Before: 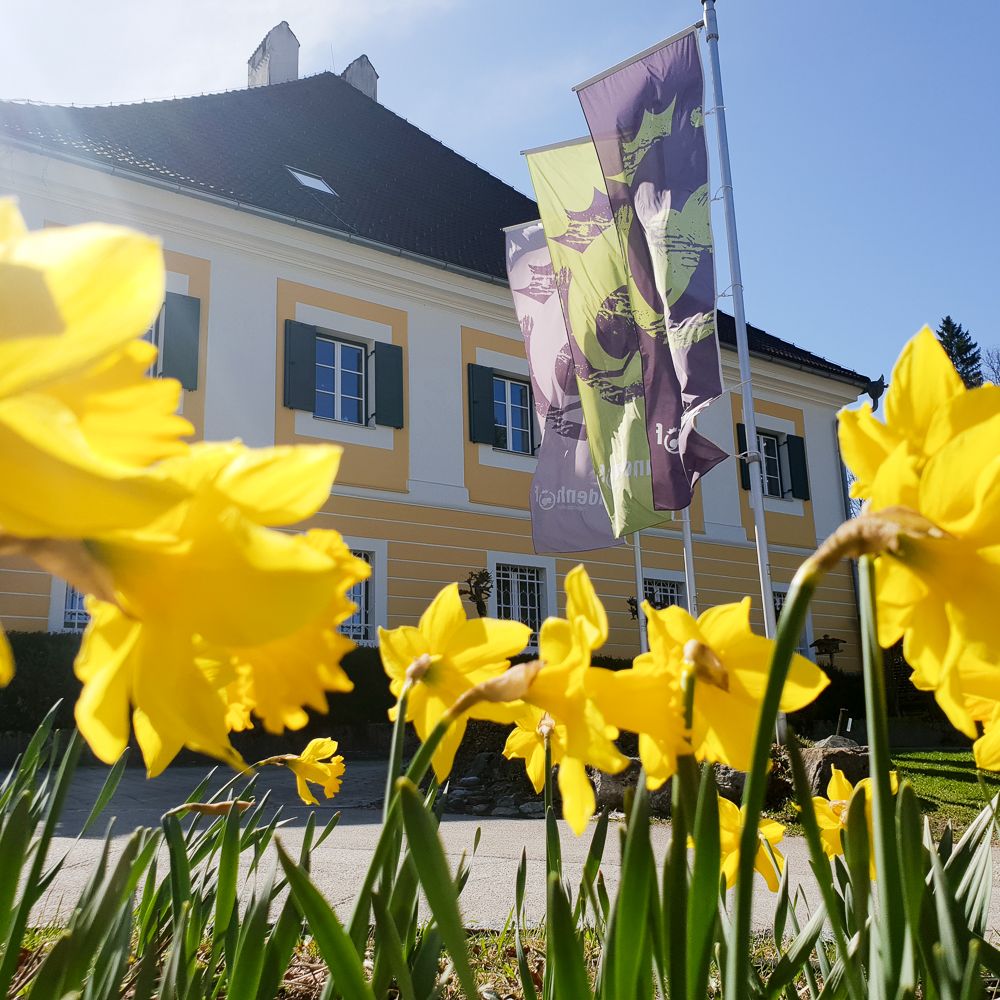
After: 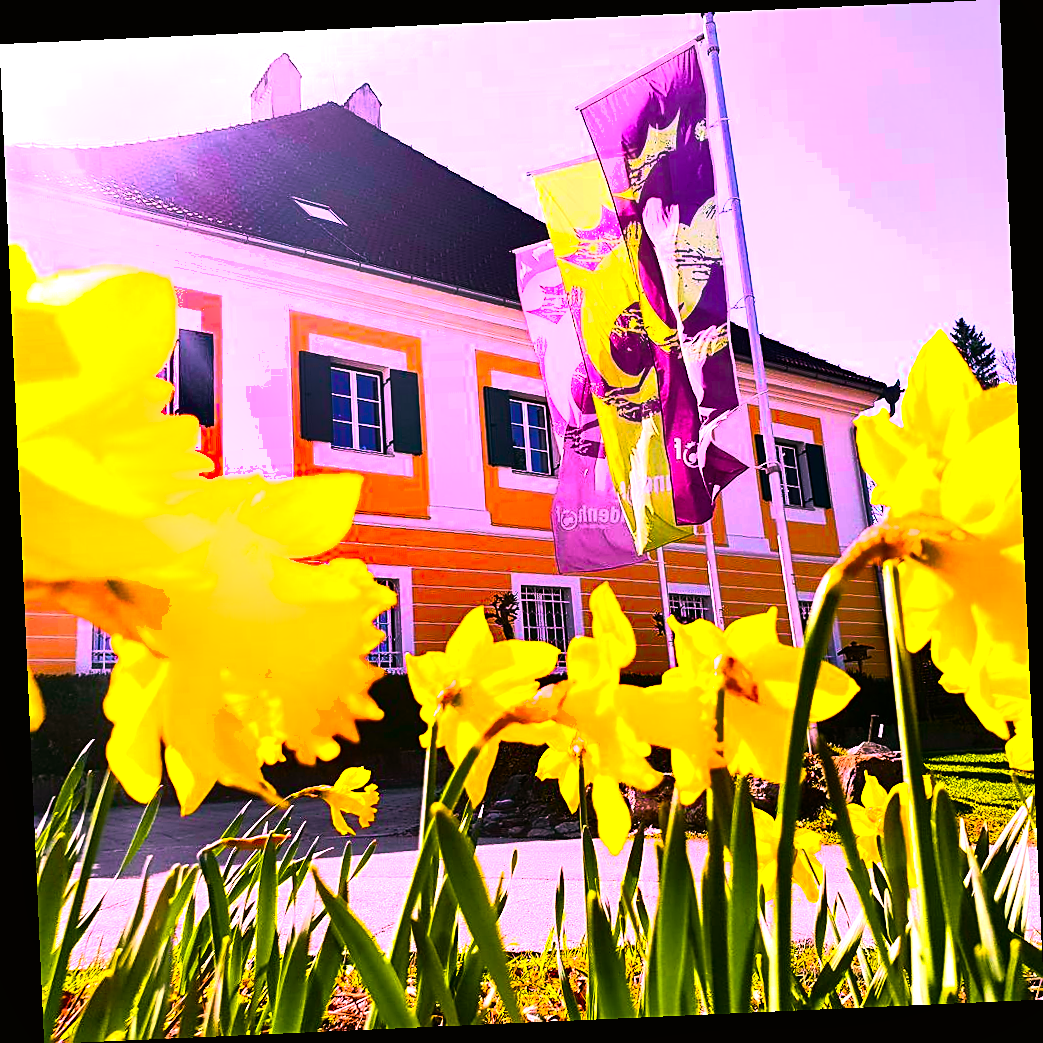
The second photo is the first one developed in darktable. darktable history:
color balance rgb: linear chroma grading › shadows -30%, linear chroma grading › global chroma 35%, perceptual saturation grading › global saturation 75%, perceptual saturation grading › shadows -30%, perceptual brilliance grading › highlights 75%, perceptual brilliance grading › shadows -30%, global vibrance 35%
white balance: red 1.188, blue 1.11
sharpen: on, module defaults
rotate and perspective: rotation -2.56°, automatic cropping off
tone curve: curves: ch0 [(0, 0.005) (0.103, 0.097) (0.18, 0.22) (0.4, 0.485) (0.5, 0.612) (0.668, 0.787) (0.823, 0.894) (1, 0.971)]; ch1 [(0, 0) (0.172, 0.123) (0.324, 0.253) (0.396, 0.388) (0.478, 0.461) (0.499, 0.498) (0.522, 0.528) (0.609, 0.686) (0.704, 0.818) (1, 1)]; ch2 [(0, 0) (0.411, 0.424) (0.496, 0.501) (0.515, 0.514) (0.555, 0.585) (0.641, 0.69) (1, 1)], color space Lab, independent channels, preserve colors none
shadows and highlights: soften with gaussian
